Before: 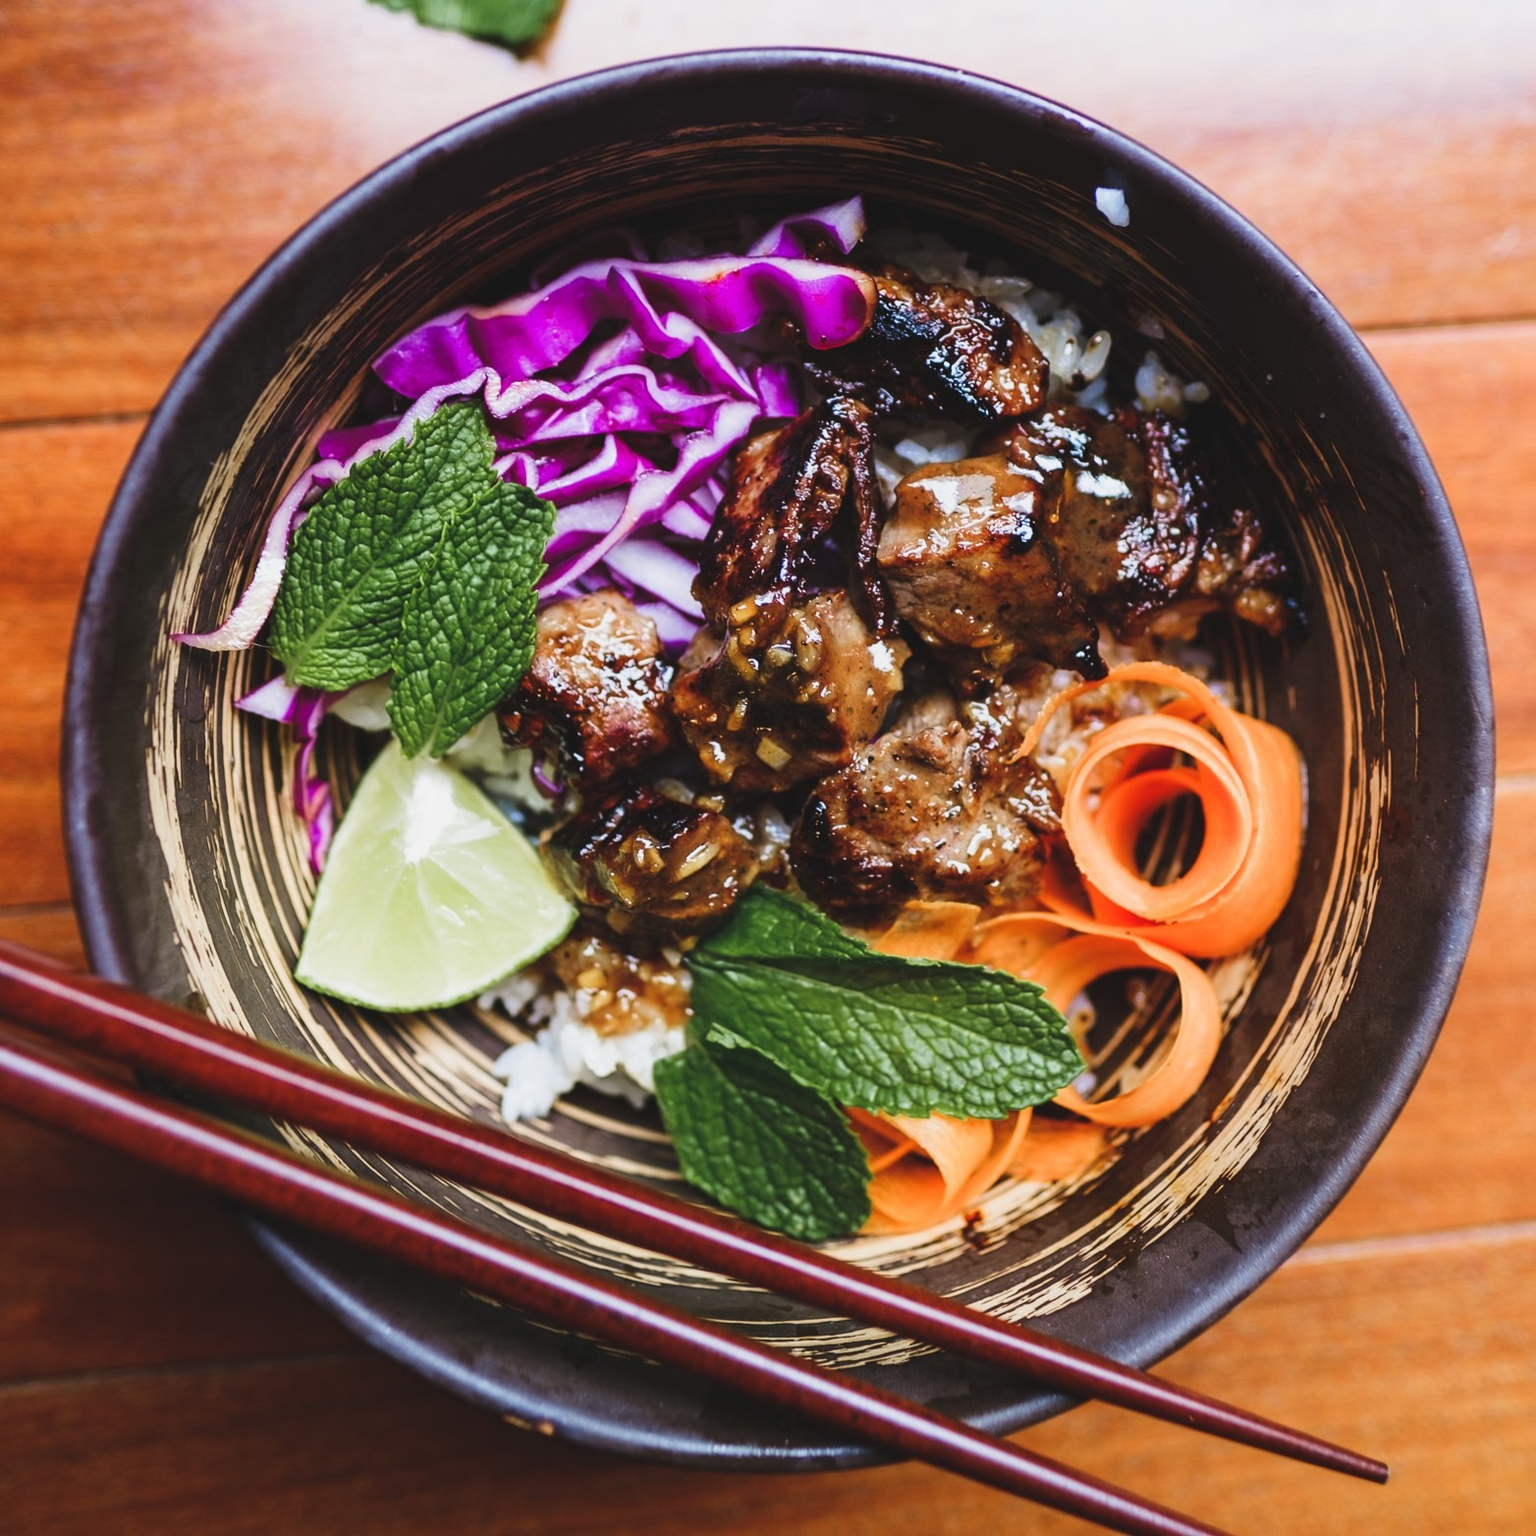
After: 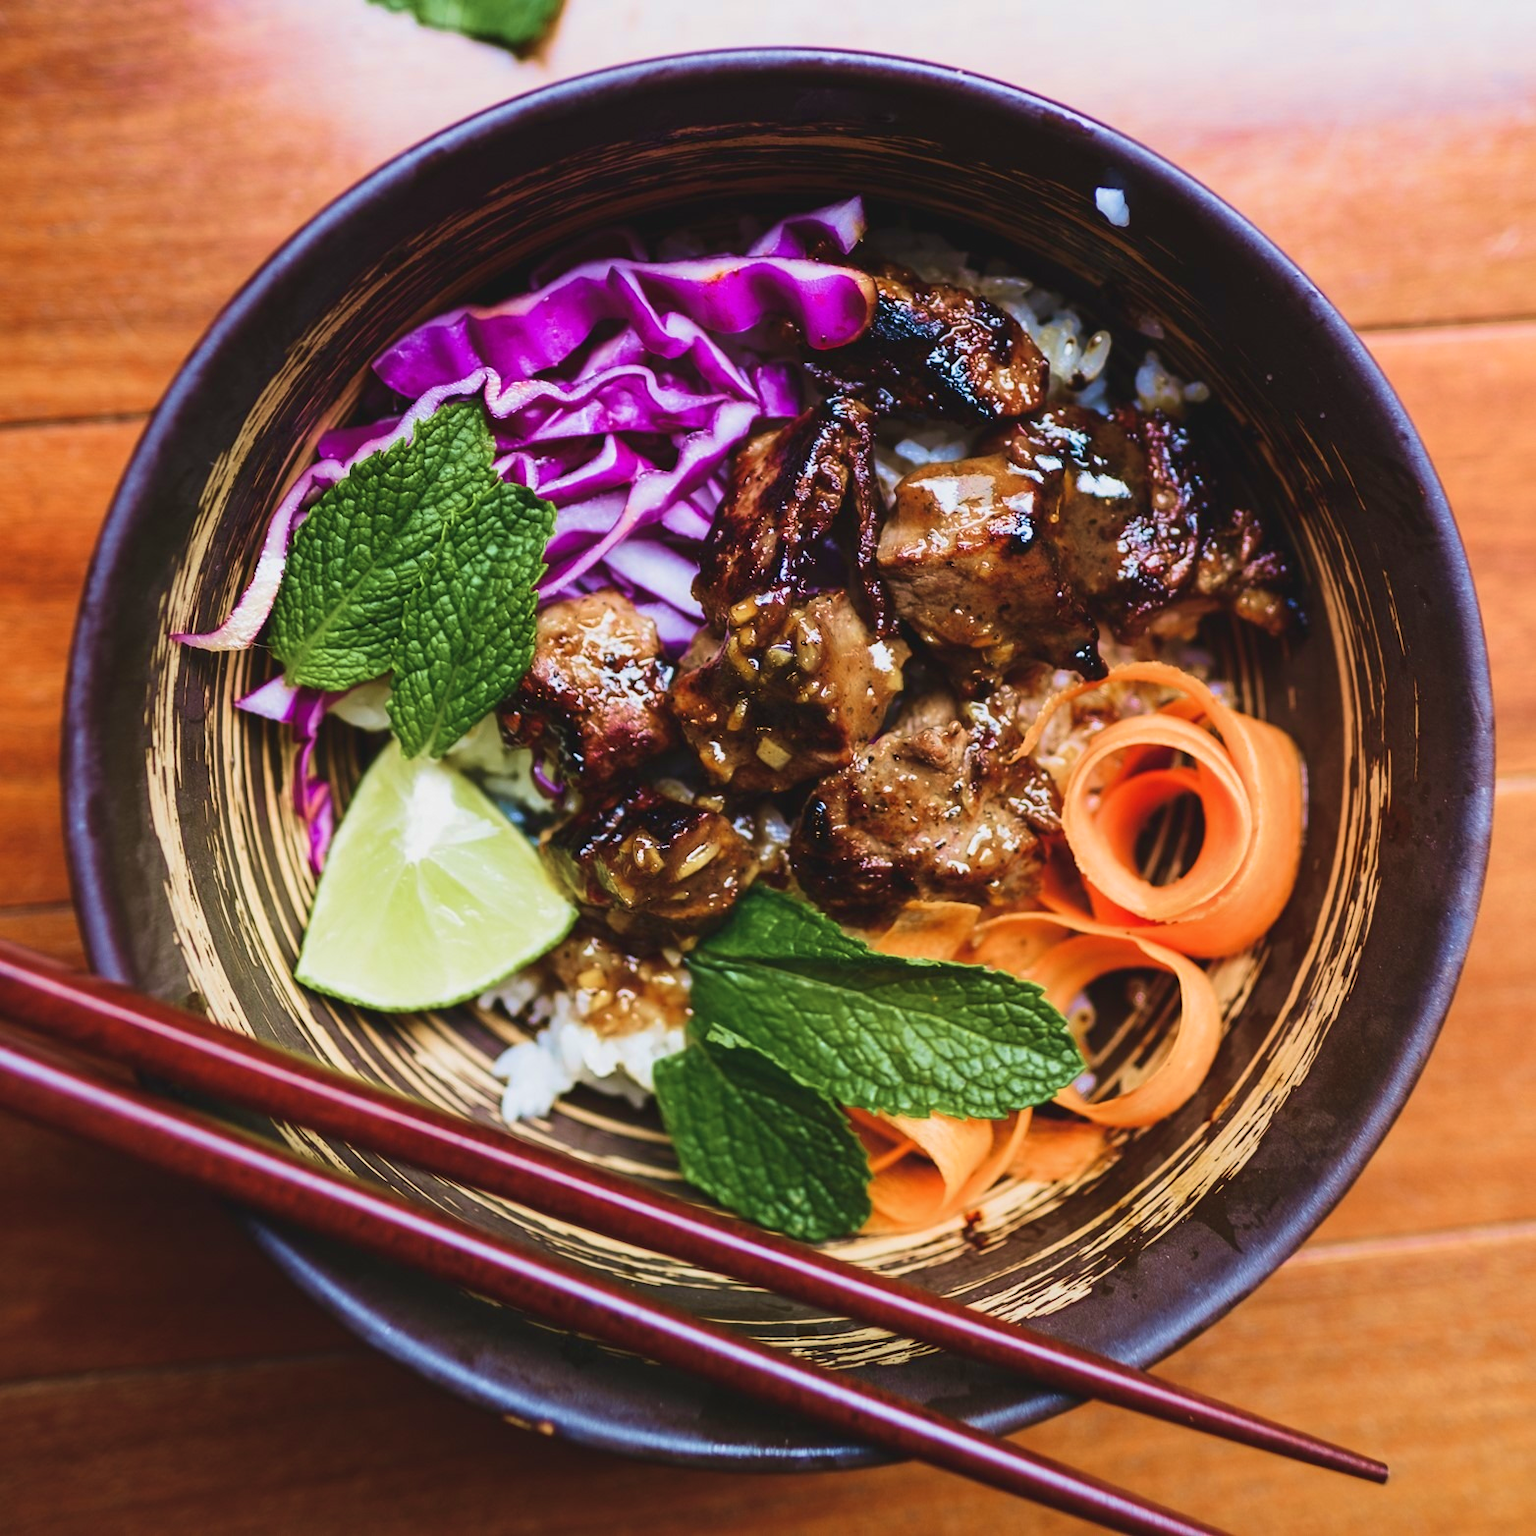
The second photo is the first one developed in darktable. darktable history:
exposure: exposure -0.048 EV, compensate exposure bias true, compensate highlight preservation false
velvia: strength 49.78%
